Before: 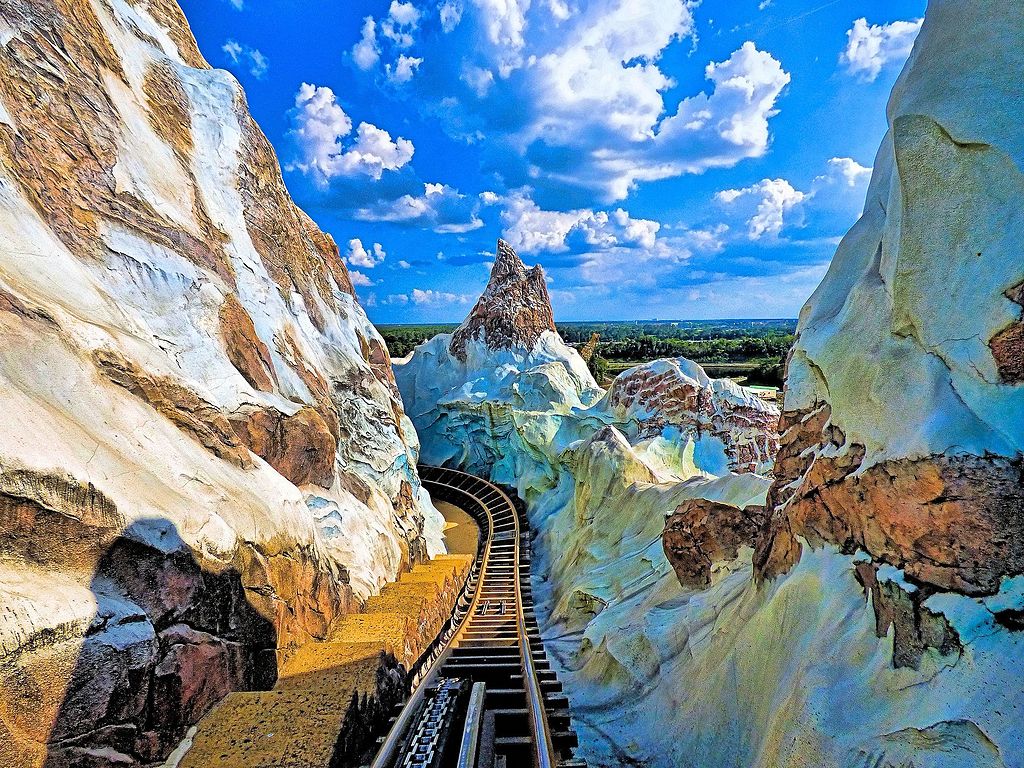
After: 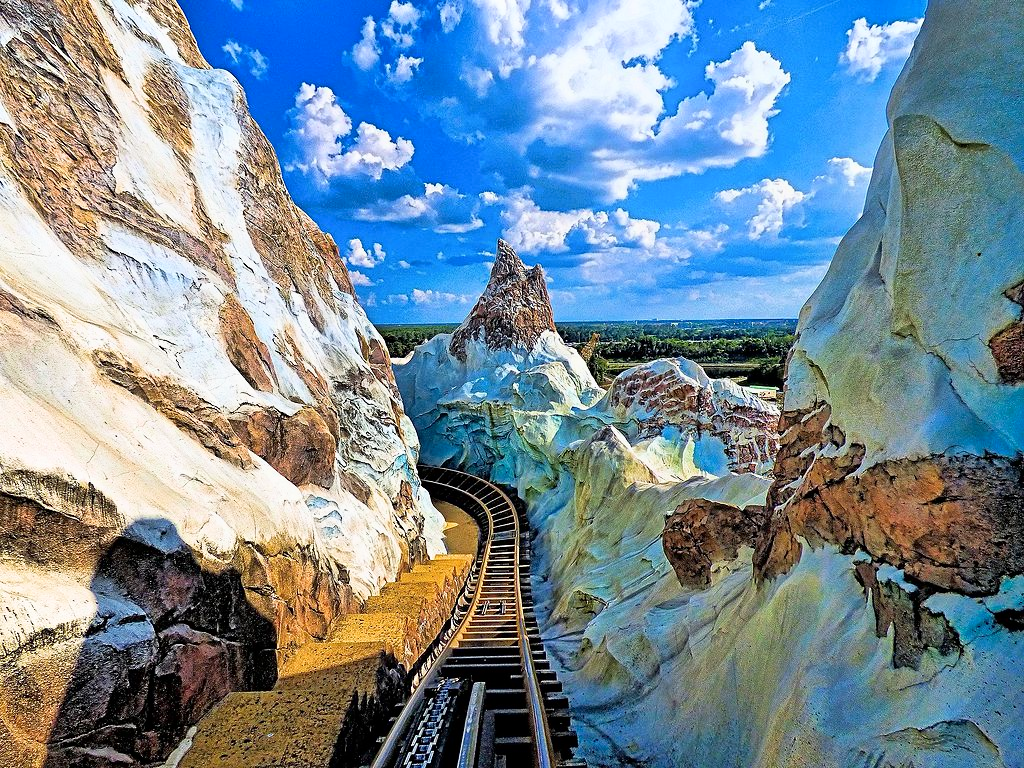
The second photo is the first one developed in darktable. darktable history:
shadows and highlights: shadows -62.32, white point adjustment -5.22, highlights 61.59
exposure: compensate highlight preservation false
